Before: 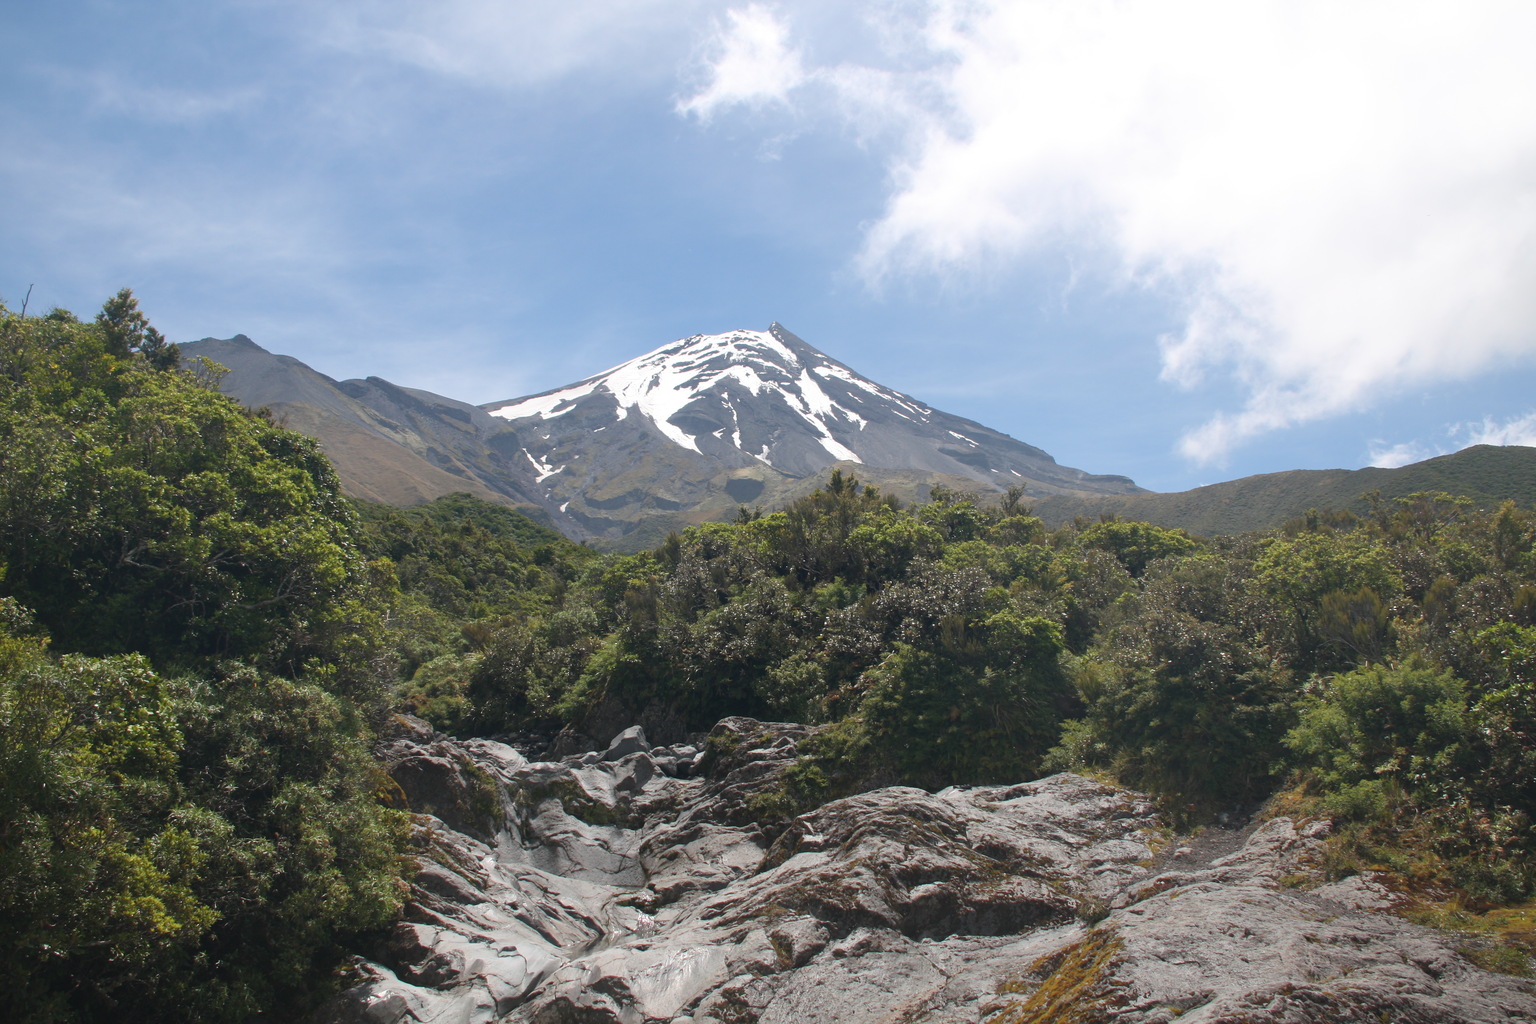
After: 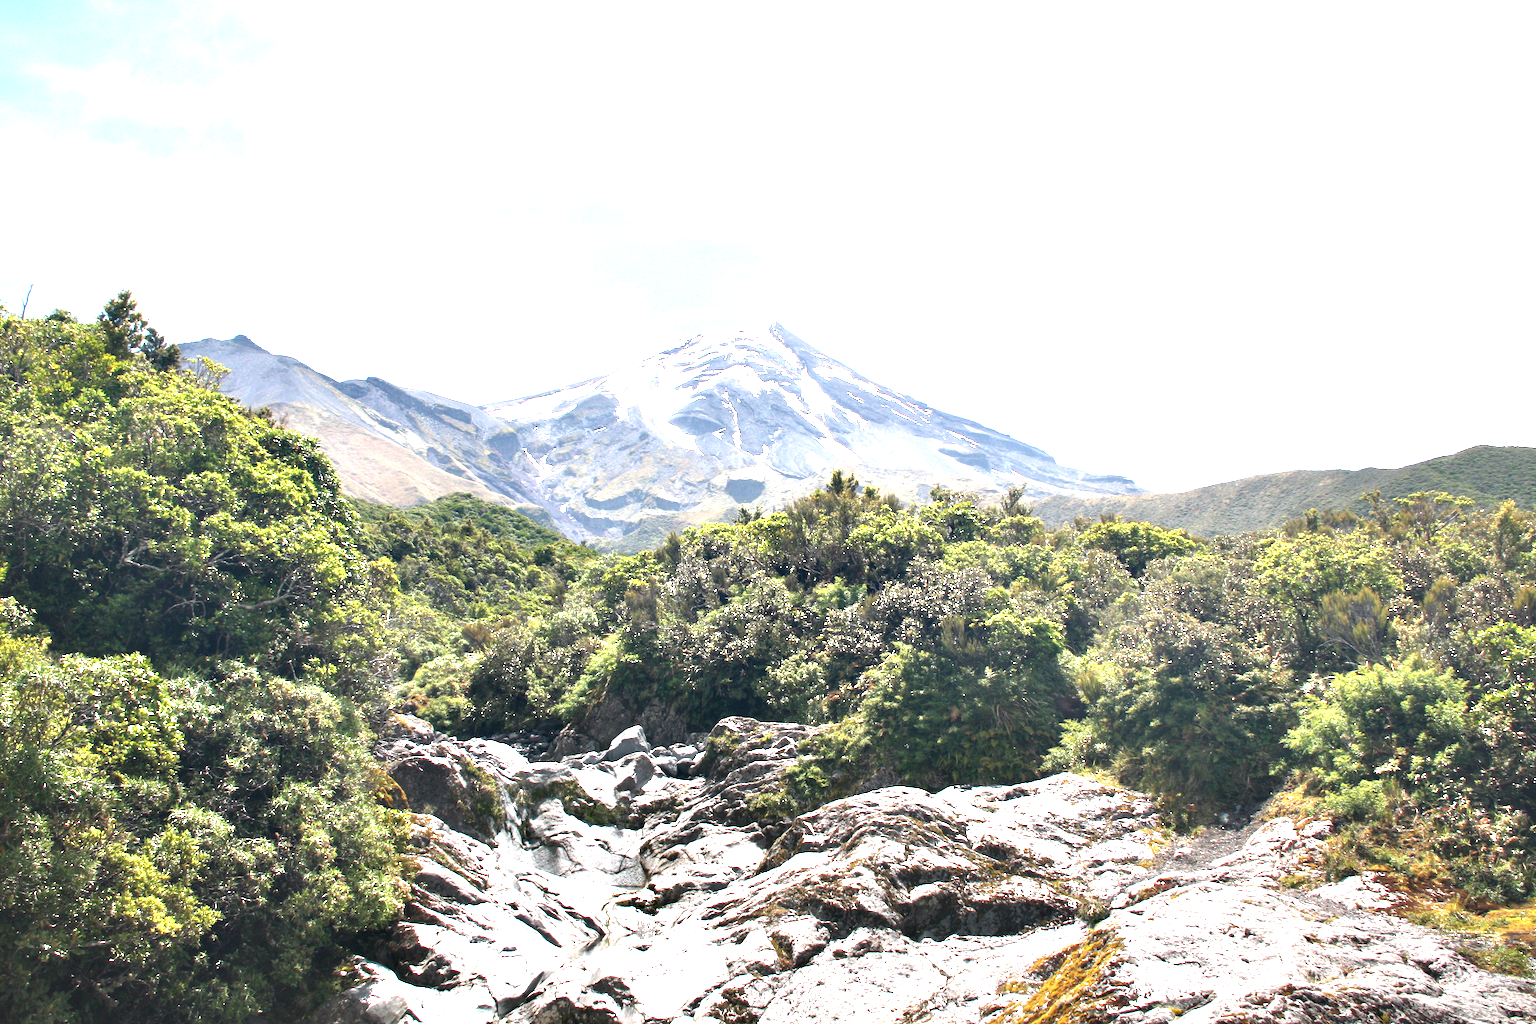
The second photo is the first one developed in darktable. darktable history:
contrast equalizer: y [[0.6 ×6], [0.55 ×6], [0 ×6], [0 ×6], [0 ×6]]
exposure: exposure 1.988 EV, compensate exposure bias true, compensate highlight preservation false
